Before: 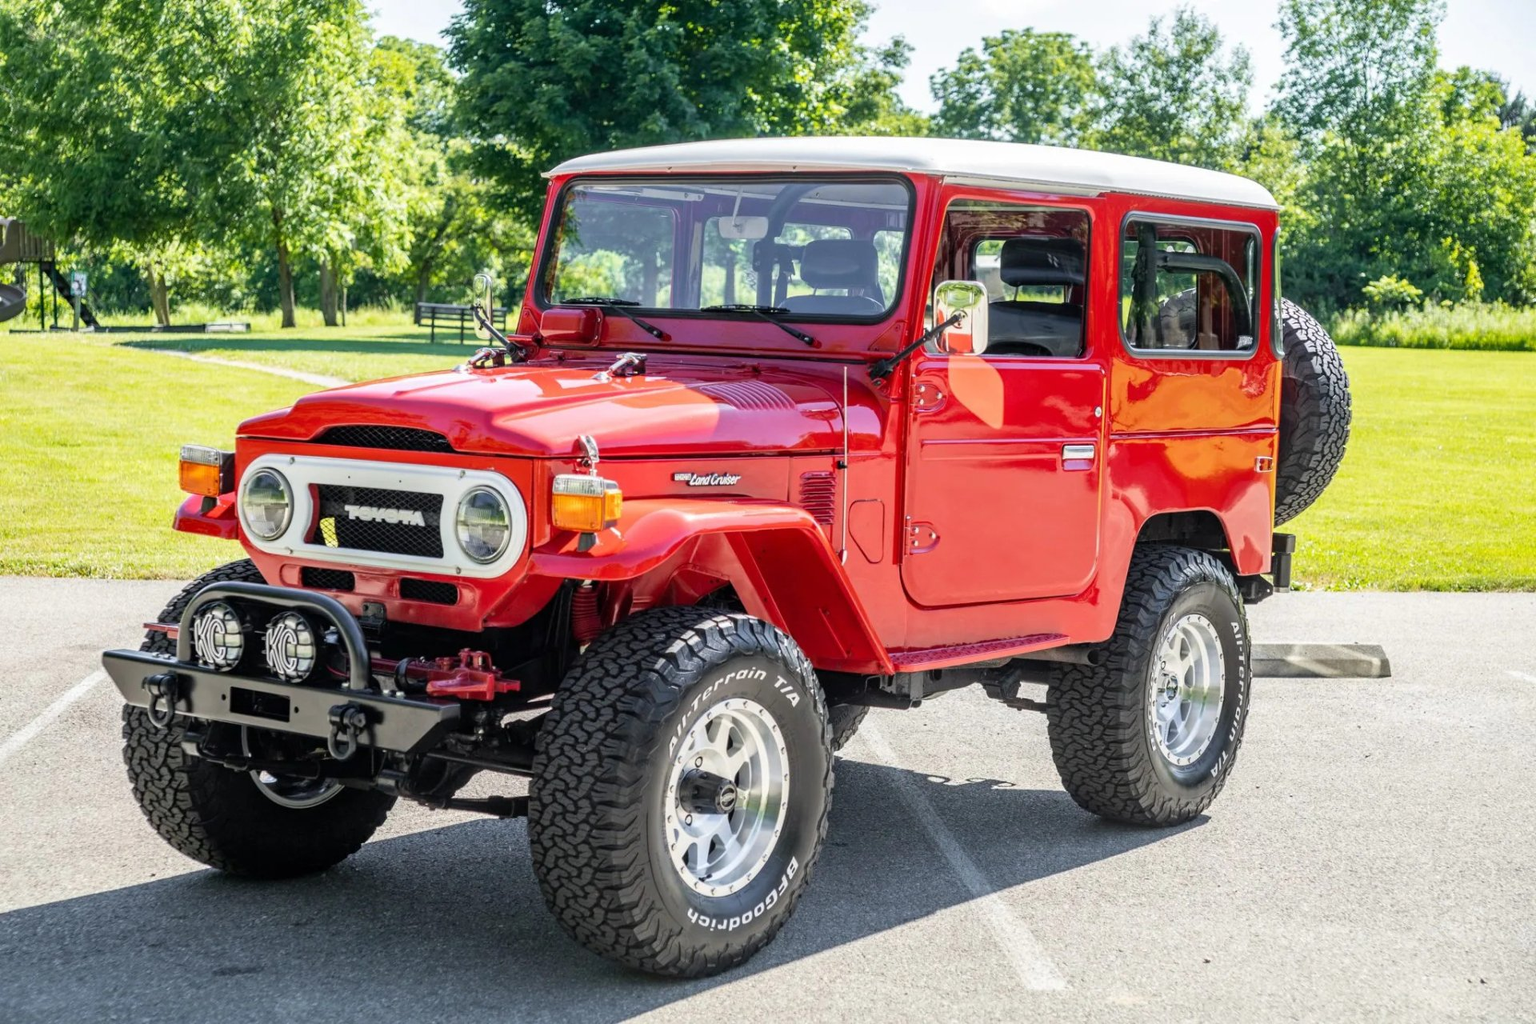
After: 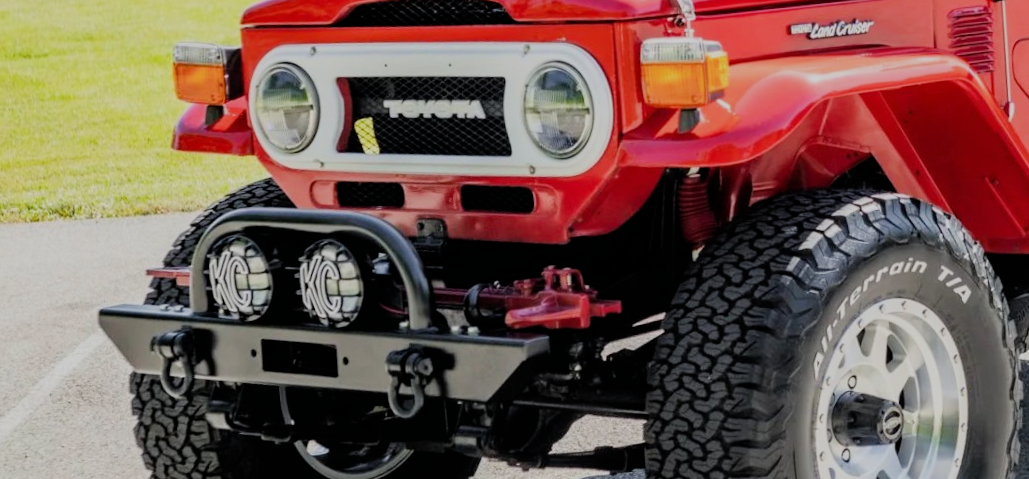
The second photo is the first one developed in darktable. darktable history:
rotate and perspective: rotation -5°, crop left 0.05, crop right 0.952, crop top 0.11, crop bottom 0.89
crop: top 44.483%, right 43.593%, bottom 12.892%
filmic rgb: black relative exposure -6.98 EV, white relative exposure 5.63 EV, hardness 2.86
